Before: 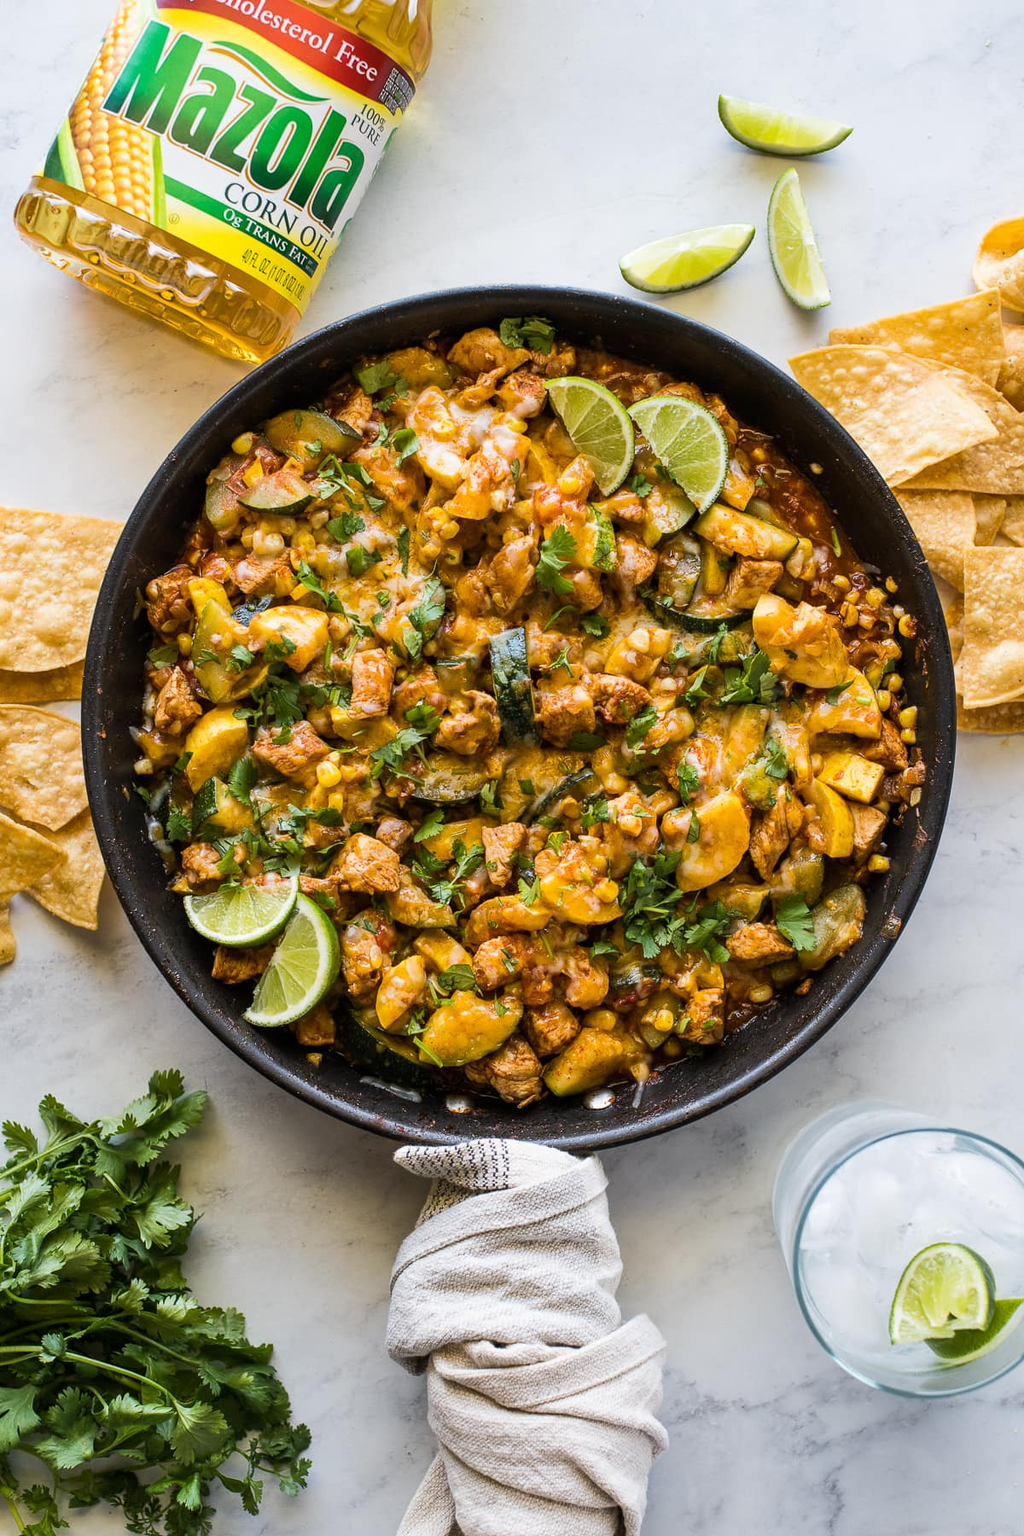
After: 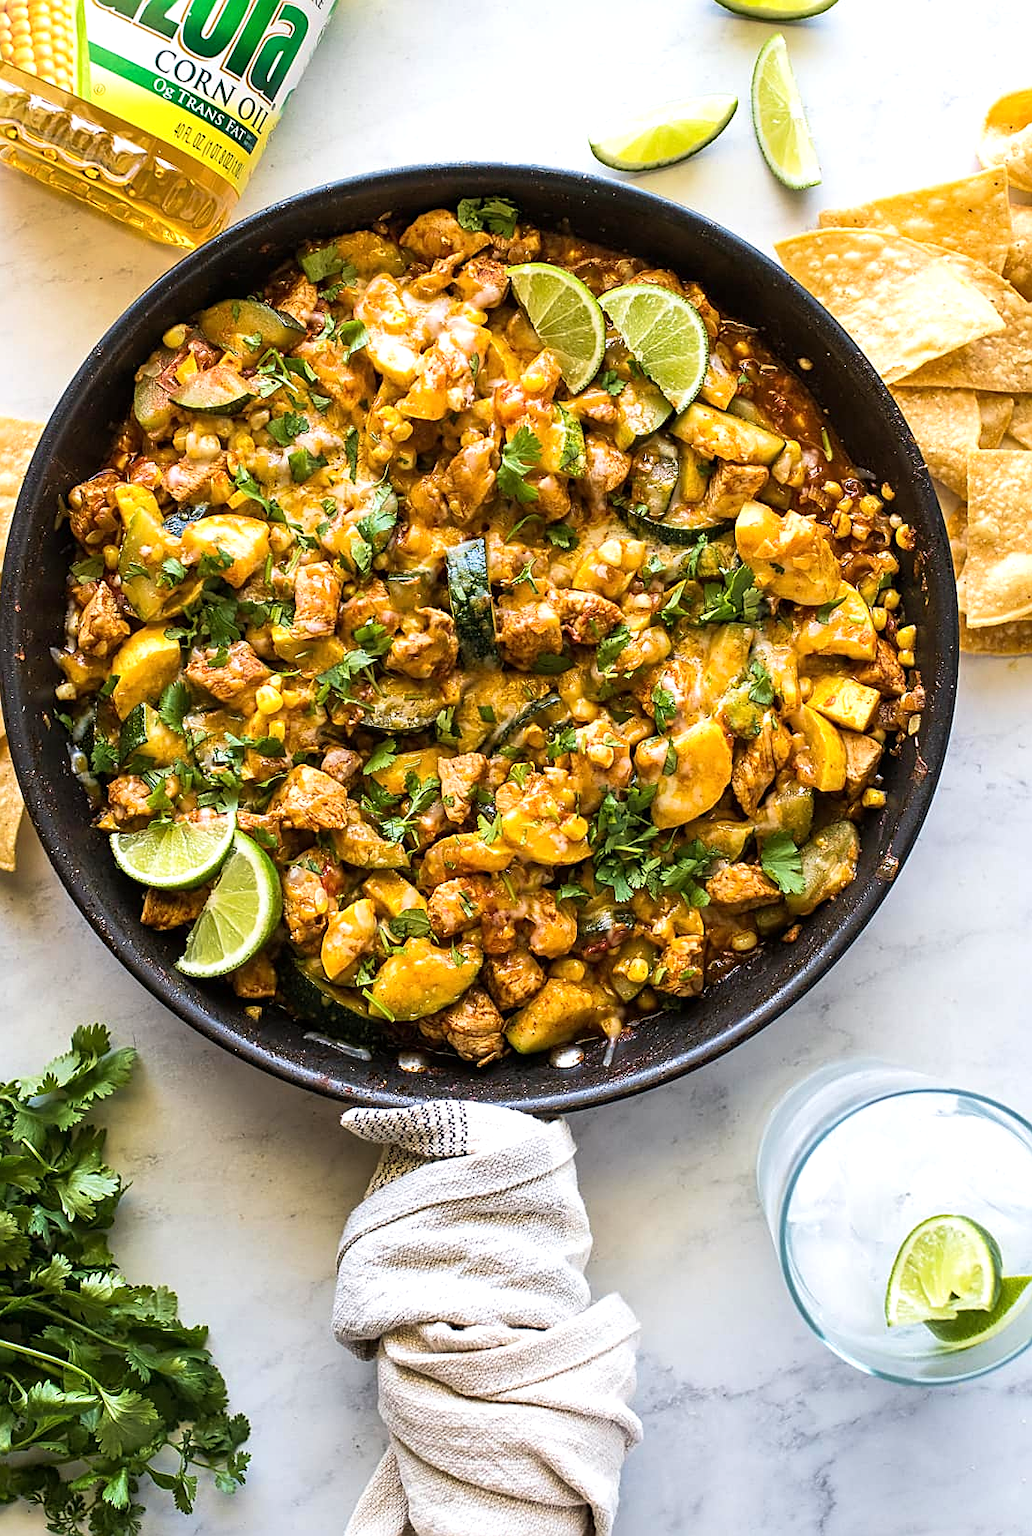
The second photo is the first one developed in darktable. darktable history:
crop and rotate: left 8.238%, top 8.989%
exposure: exposure 0.376 EV, compensate highlight preservation false
velvia: on, module defaults
sharpen: radius 1.931
